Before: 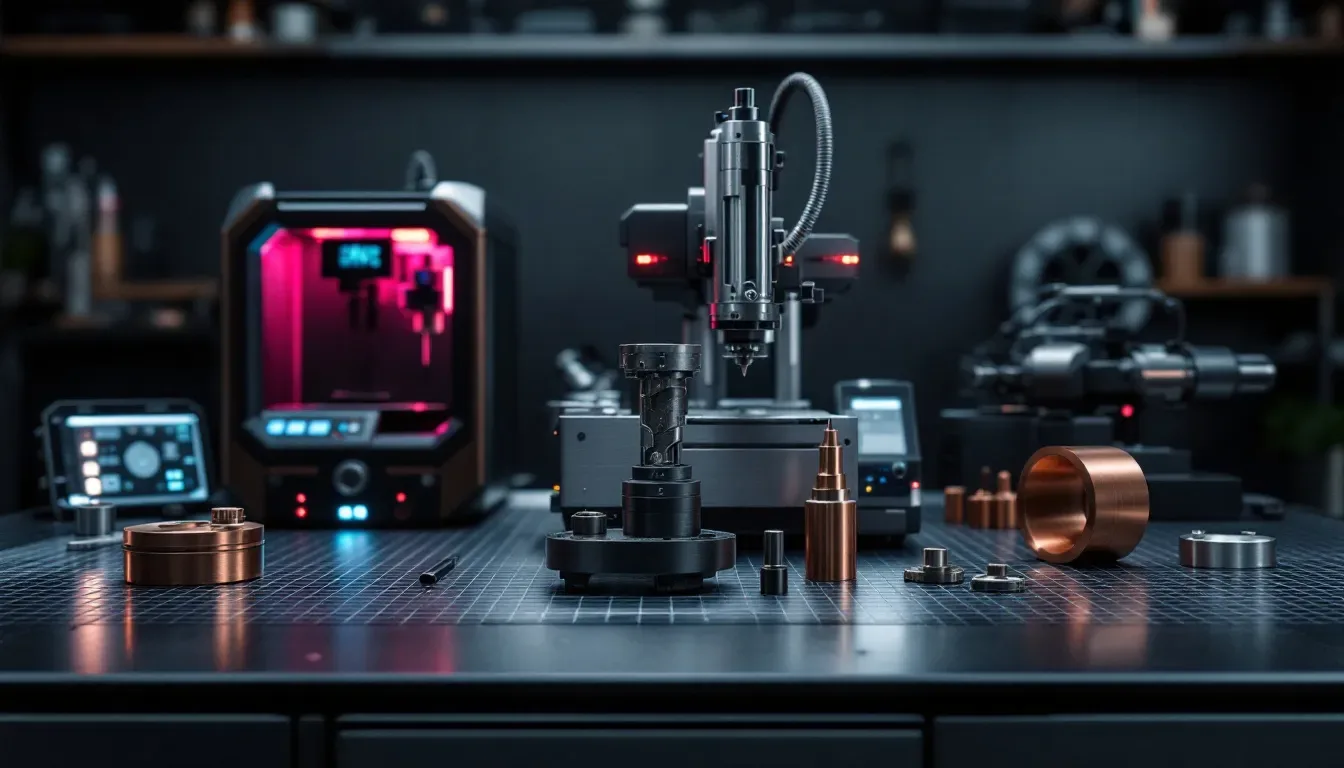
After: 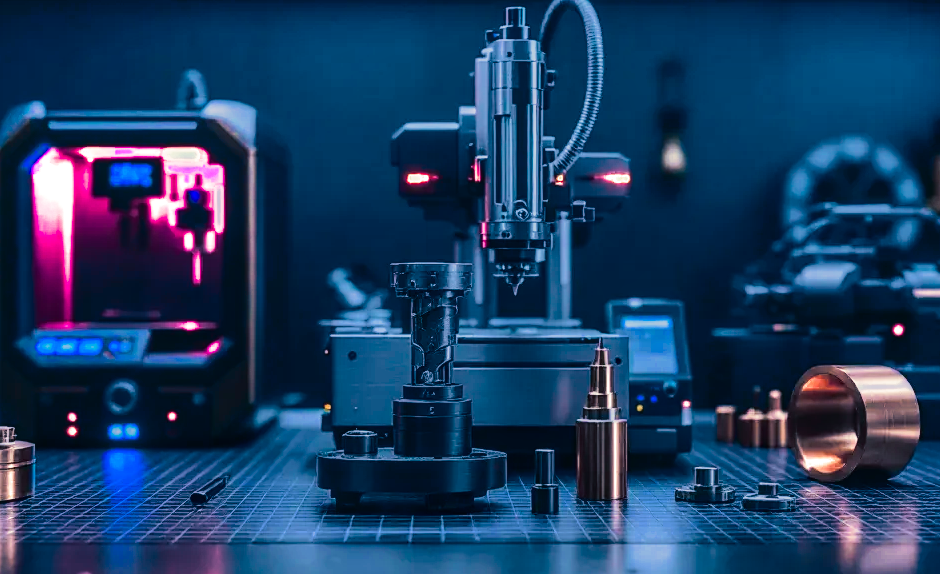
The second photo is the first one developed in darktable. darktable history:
local contrast: on, module defaults
white balance: red 0.967, blue 1.119, emerald 0.756
color zones: curves: ch0 [(0, 0.553) (0.123, 0.58) (0.23, 0.419) (0.468, 0.155) (0.605, 0.132) (0.723, 0.063) (0.833, 0.172) (0.921, 0.468)]; ch1 [(0.025, 0.645) (0.229, 0.584) (0.326, 0.551) (0.537, 0.446) (0.599, 0.911) (0.708, 1) (0.805, 0.944)]; ch2 [(0.086, 0.468) (0.254, 0.464) (0.638, 0.564) (0.702, 0.592) (0.768, 0.564)]
split-toning: shadows › hue 216°, shadows › saturation 1, highlights › hue 57.6°, balance -33.4
tone curve: curves: ch0 [(0, 0.023) (0.087, 0.065) (0.184, 0.168) (0.45, 0.54) (0.57, 0.683) (0.722, 0.825) (0.877, 0.948) (1, 1)]; ch1 [(0, 0) (0.388, 0.369) (0.44, 0.44) (0.489, 0.481) (0.534, 0.528) (0.657, 0.655) (1, 1)]; ch2 [(0, 0) (0.353, 0.317) (0.408, 0.427) (0.472, 0.46) (0.5, 0.488) (0.537, 0.518) (0.576, 0.592) (0.625, 0.631) (1, 1)], color space Lab, independent channels, preserve colors none
crop and rotate: left 17.046%, top 10.659%, right 12.989%, bottom 14.553%
shadows and highlights: low approximation 0.01, soften with gaussian
sharpen: radius 1.864, amount 0.398, threshold 1.271
